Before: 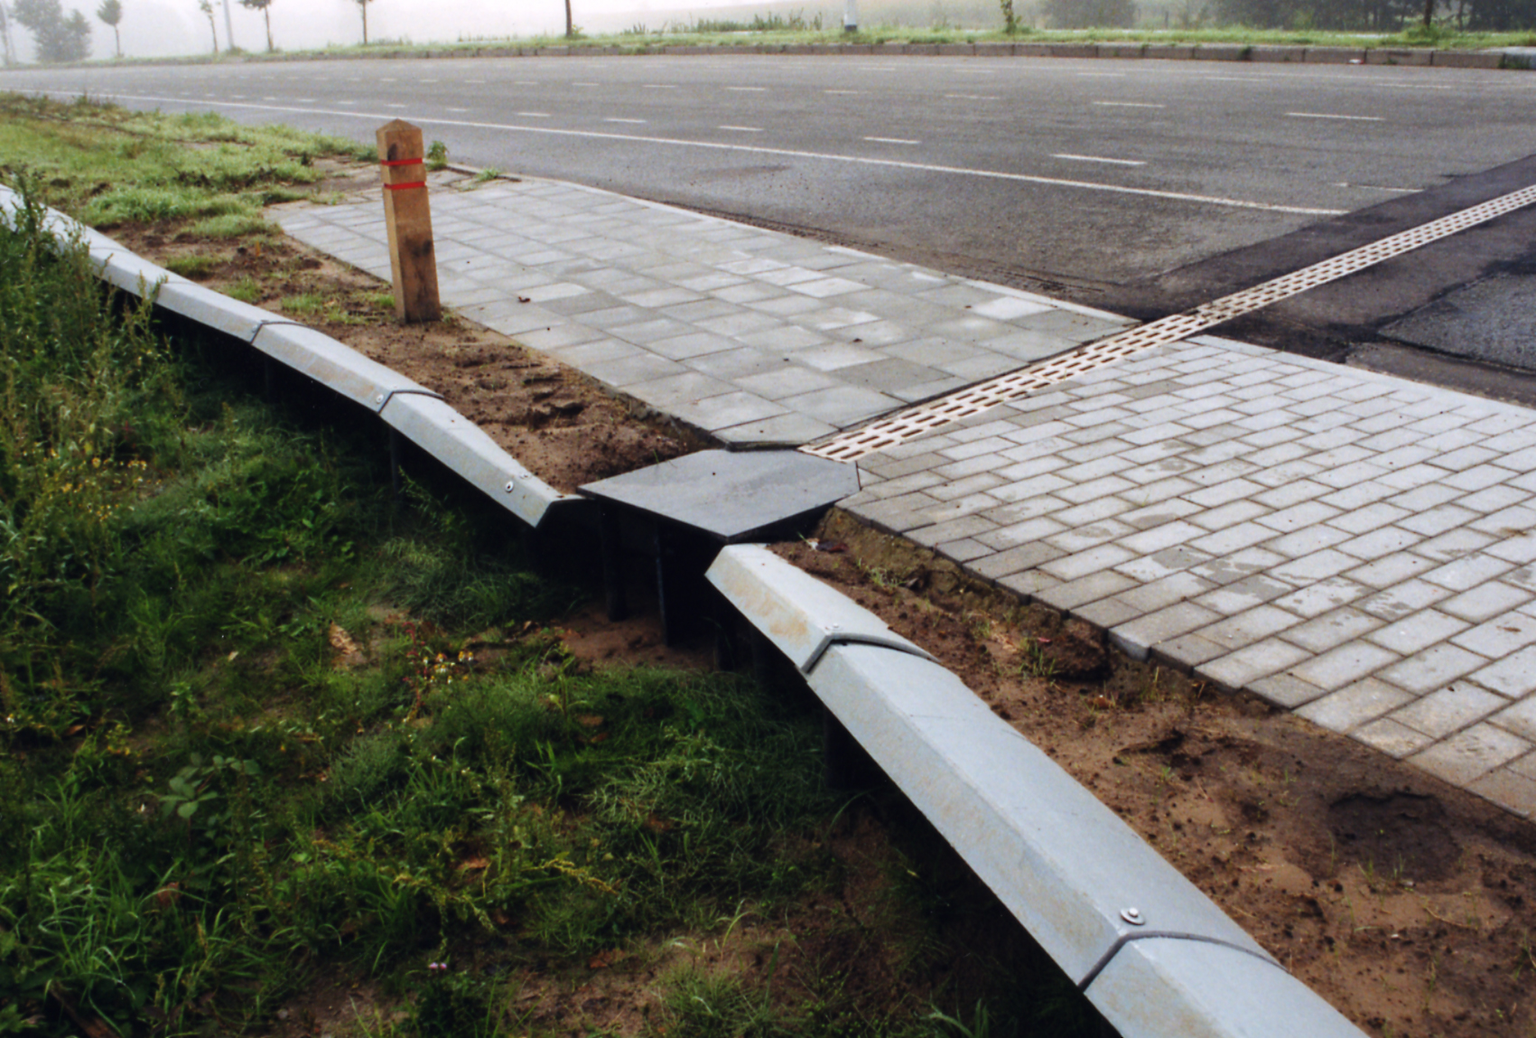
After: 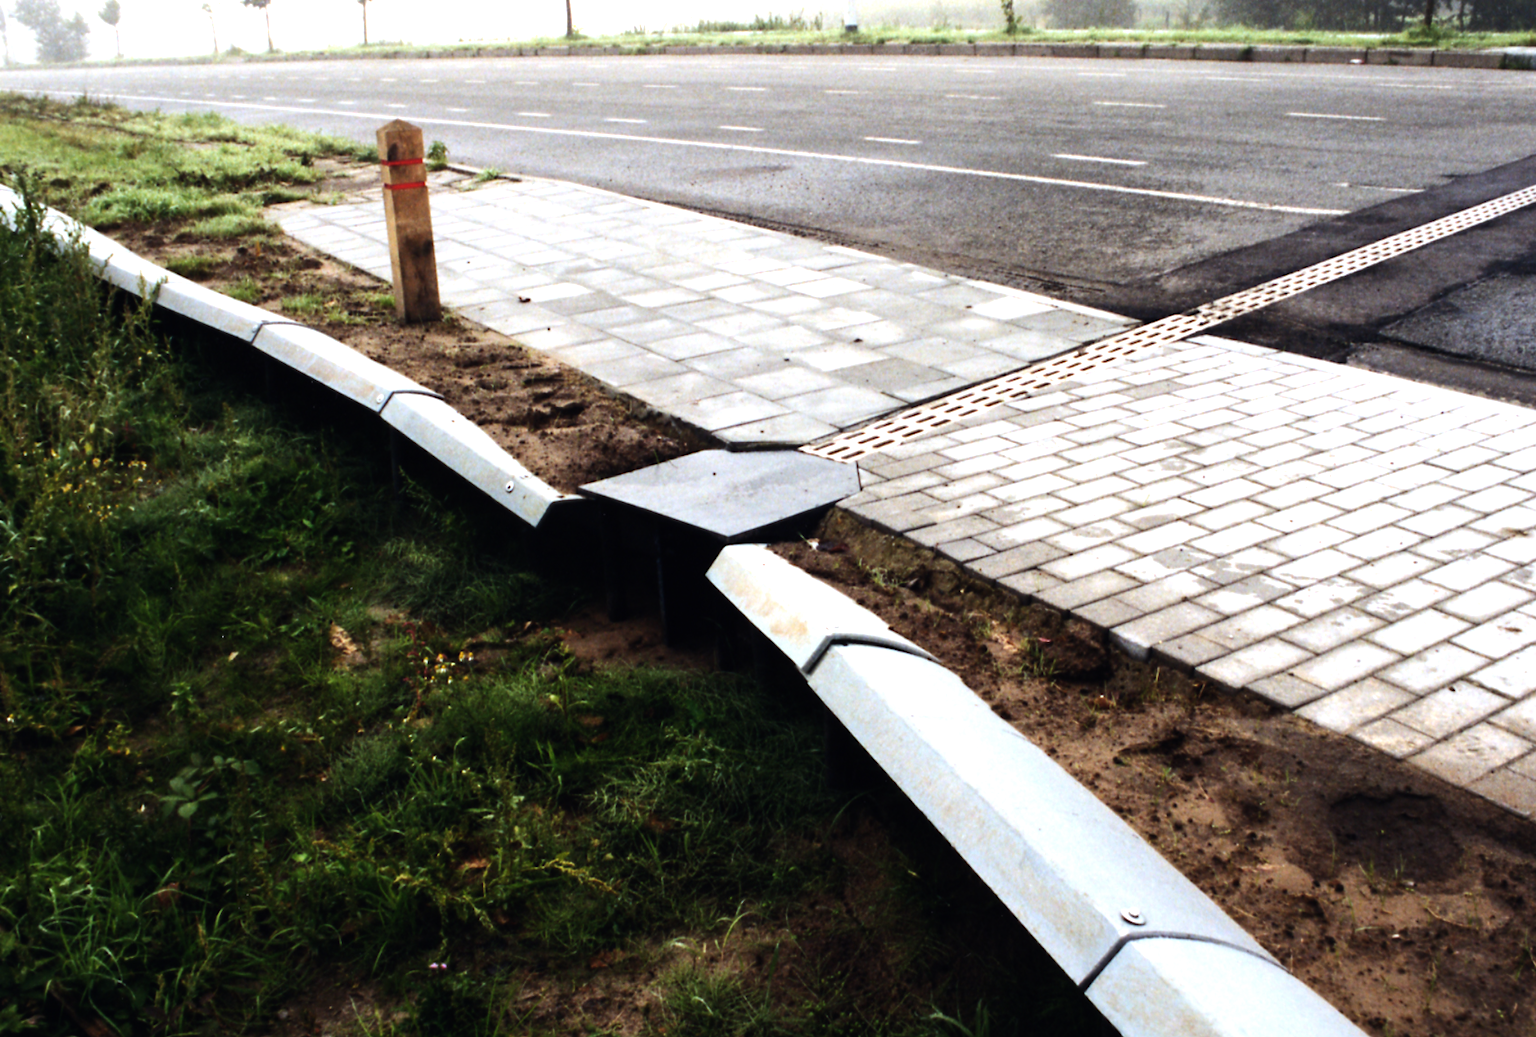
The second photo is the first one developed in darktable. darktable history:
tone equalizer: -8 EV -1.08 EV, -7 EV -1.01 EV, -6 EV -0.867 EV, -5 EV -0.578 EV, -3 EV 0.578 EV, -2 EV 0.867 EV, -1 EV 1.01 EV, +0 EV 1.08 EV, edges refinement/feathering 500, mask exposure compensation -1.57 EV, preserve details no
